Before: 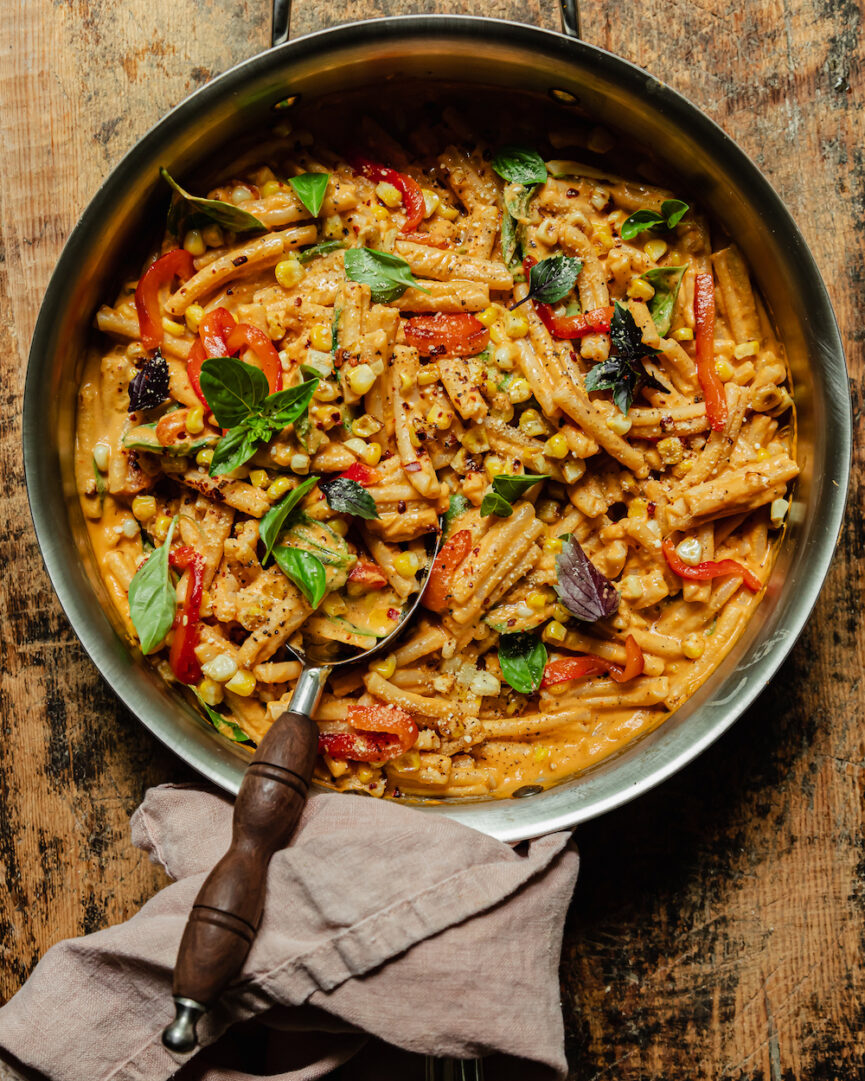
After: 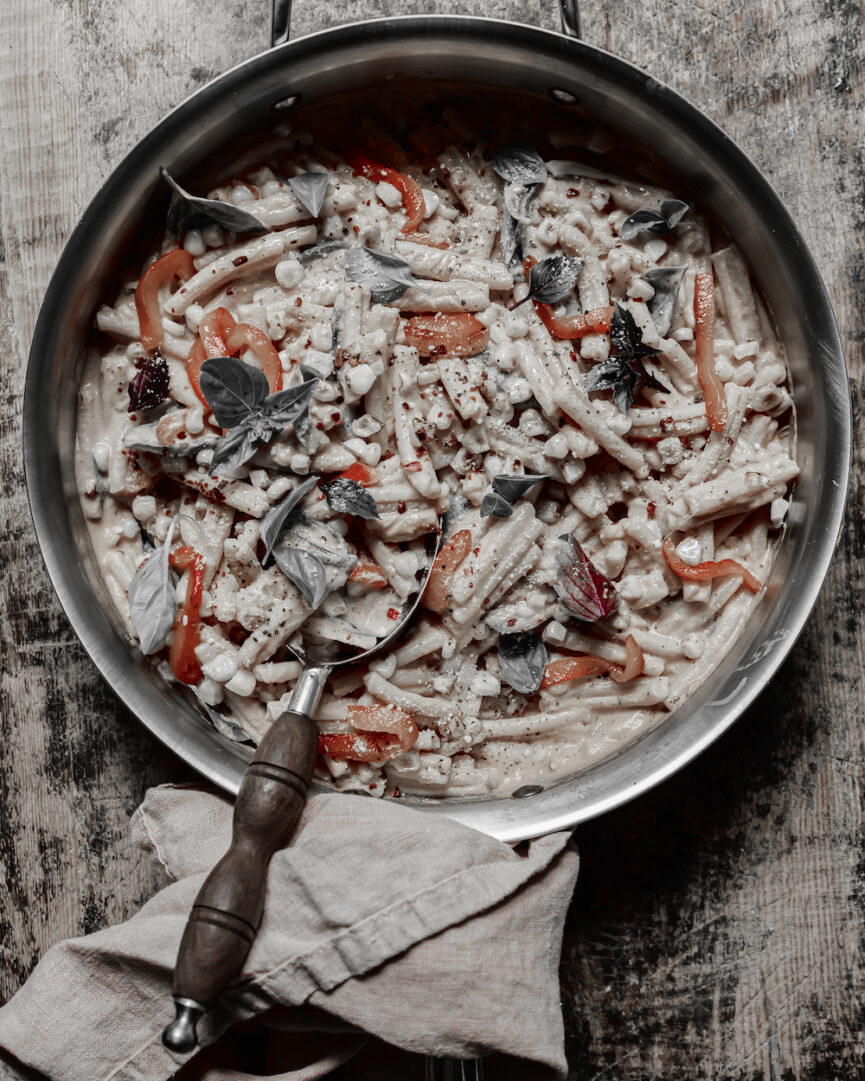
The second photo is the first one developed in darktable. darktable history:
color zones: curves: ch0 [(0, 0.278) (0.143, 0.5) (0.286, 0.5) (0.429, 0.5) (0.571, 0.5) (0.714, 0.5) (0.857, 0.5) (1, 0.5)]; ch1 [(0, 1) (0.143, 0.165) (0.286, 0) (0.429, 0) (0.571, 0) (0.714, 0) (0.857, 0.5) (1, 0.5)]; ch2 [(0, 0.508) (0.143, 0.5) (0.286, 0.5) (0.429, 0.5) (0.571, 0.5) (0.714, 0.5) (0.857, 0.5) (1, 0.5)]
